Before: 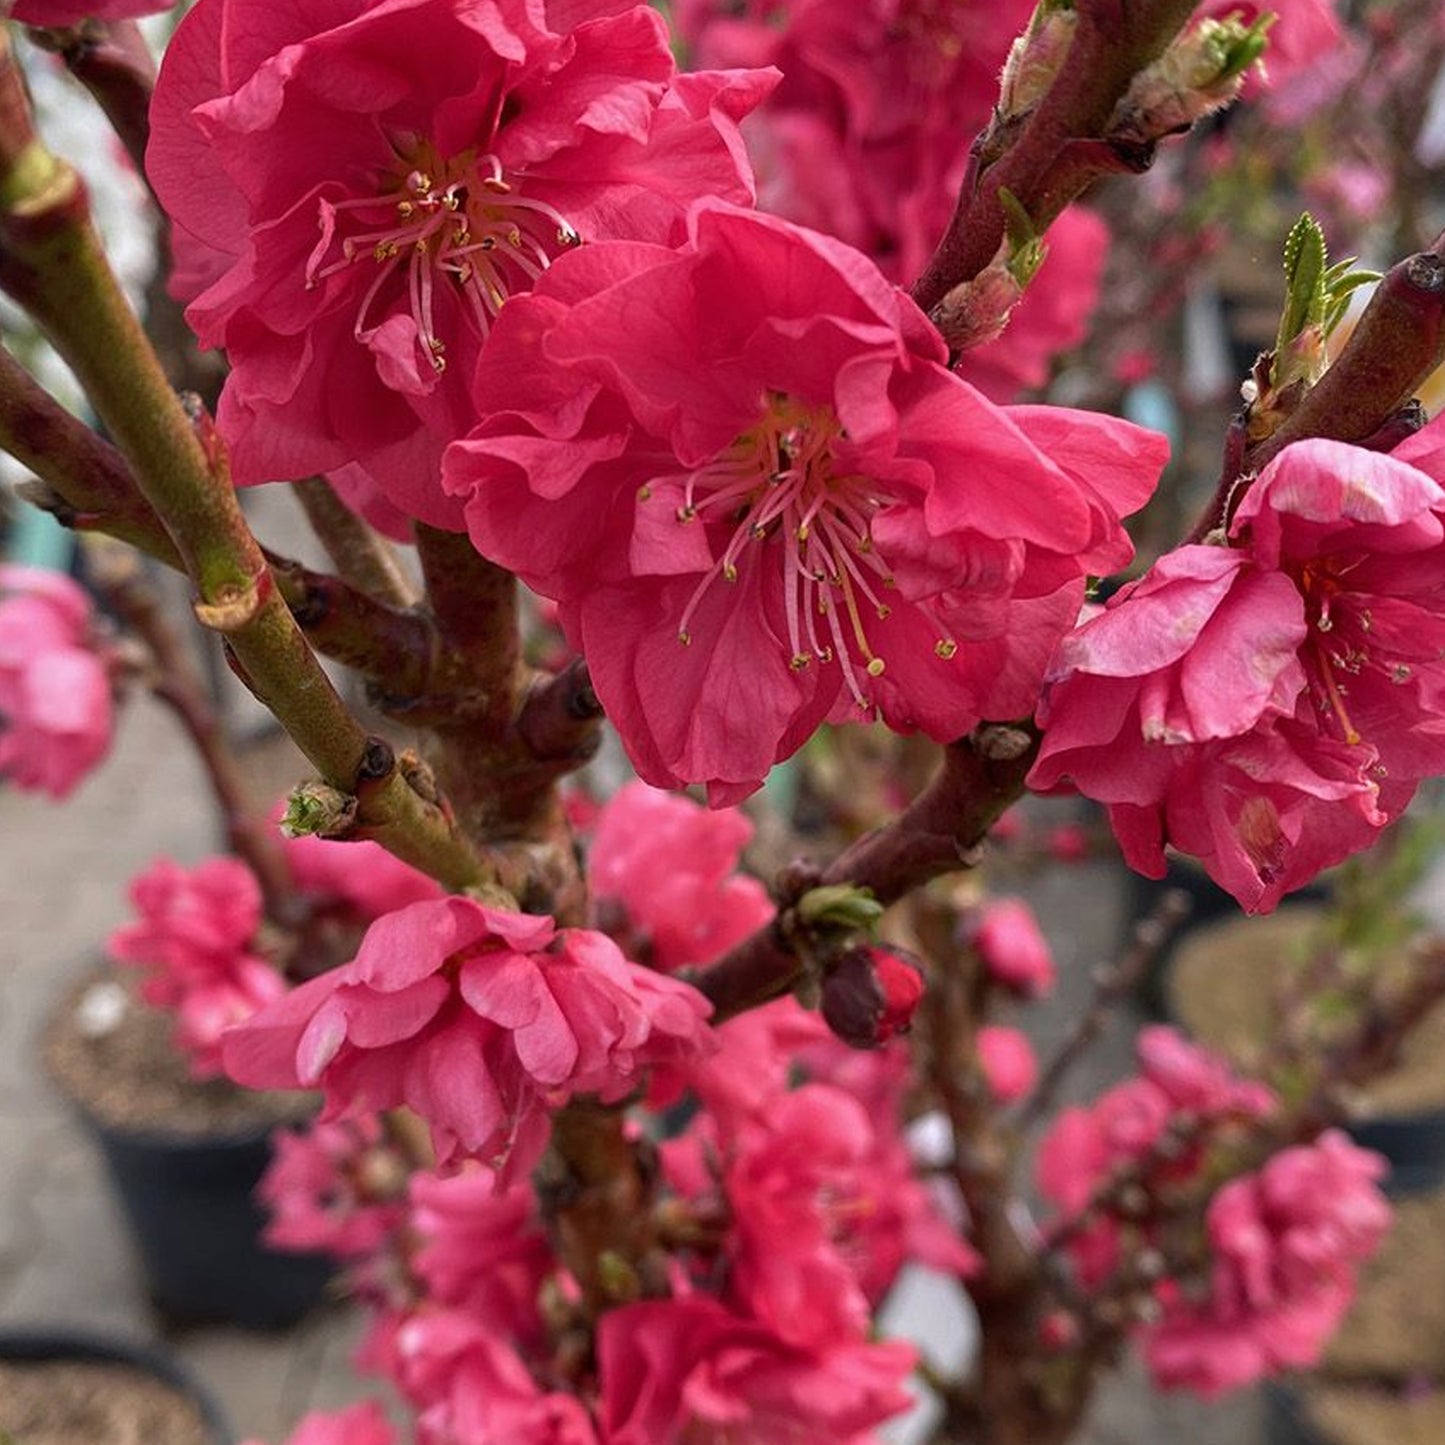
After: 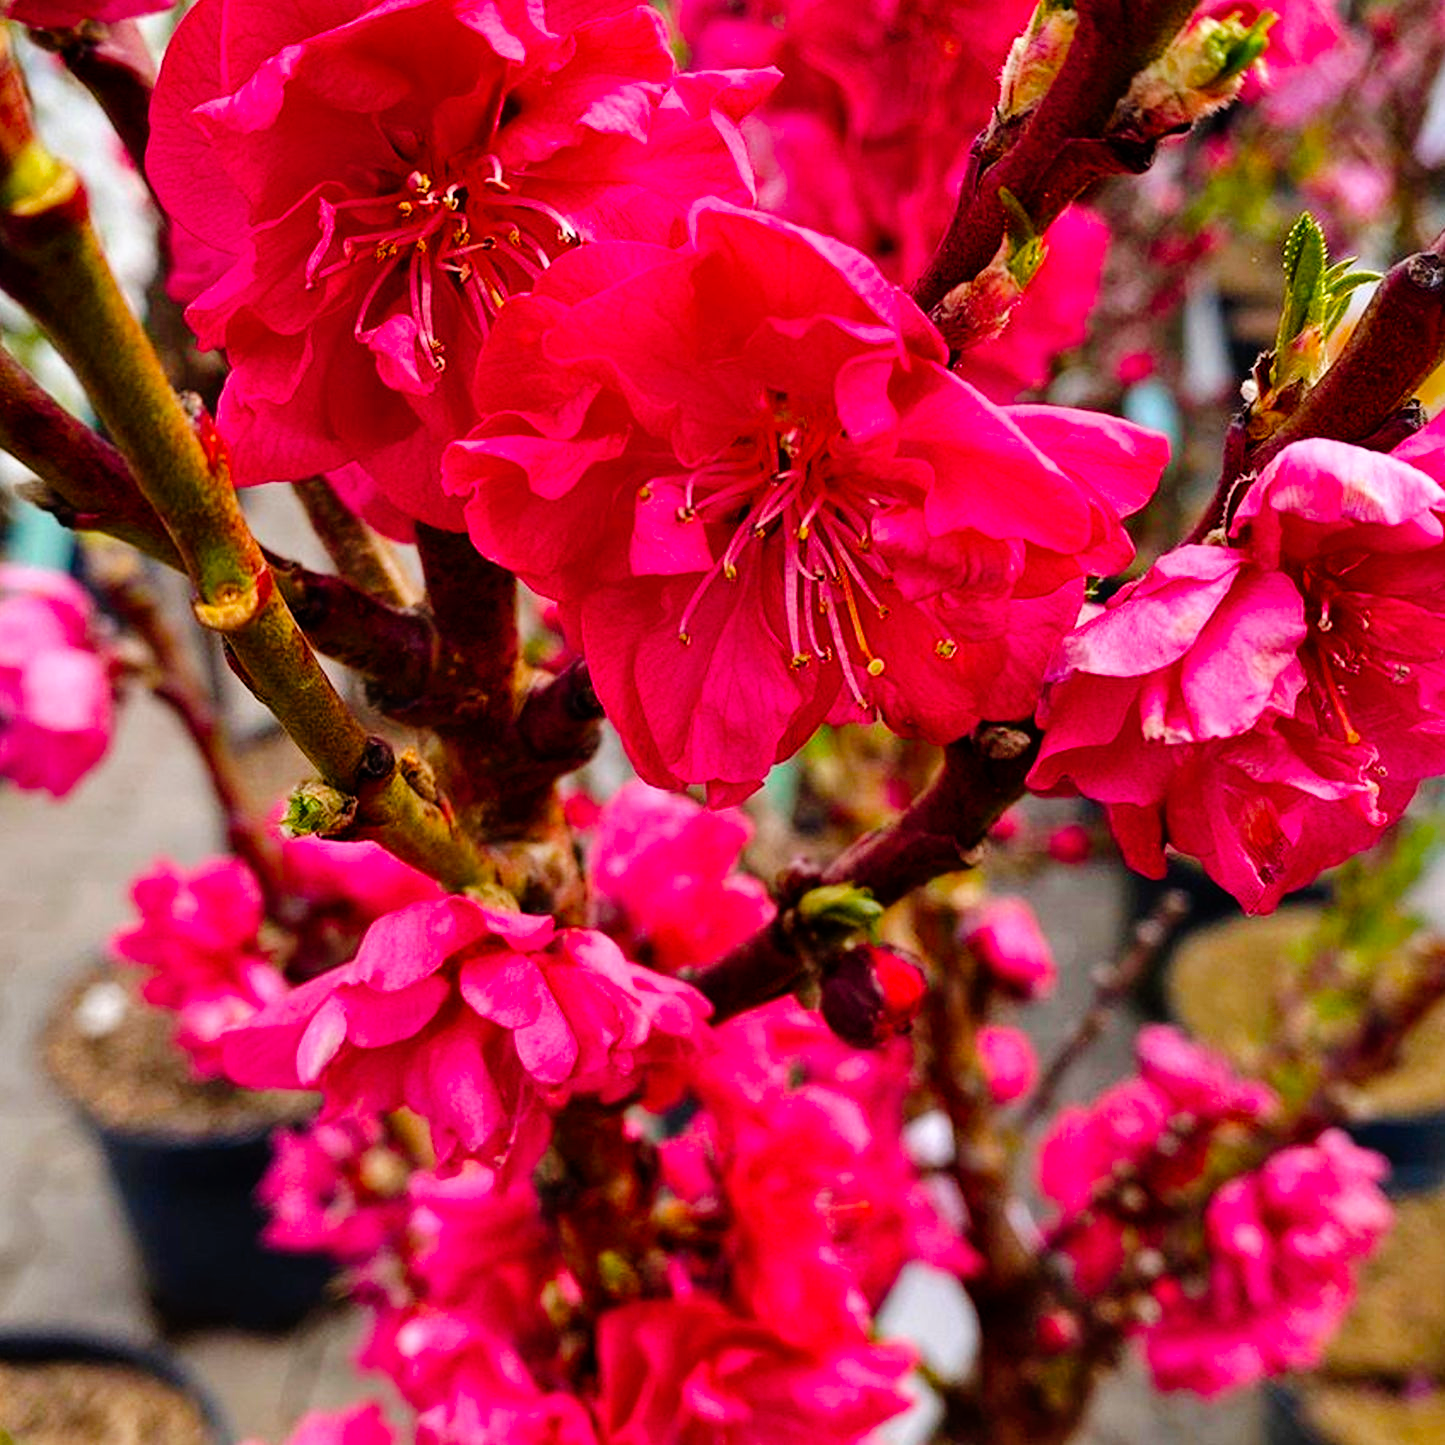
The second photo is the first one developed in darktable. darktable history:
tone curve: curves: ch0 [(0, 0) (0.003, 0) (0.011, 0.002) (0.025, 0.004) (0.044, 0.007) (0.069, 0.015) (0.1, 0.025) (0.136, 0.04) (0.177, 0.09) (0.224, 0.152) (0.277, 0.239) (0.335, 0.335) (0.399, 0.43) (0.468, 0.524) (0.543, 0.621) (0.623, 0.712) (0.709, 0.789) (0.801, 0.871) (0.898, 0.951) (1, 1)], preserve colors none
color balance rgb: linear chroma grading › global chroma 15%, perceptual saturation grading › global saturation 30%
shadows and highlights: white point adjustment 0.1, highlights -70, soften with gaussian
